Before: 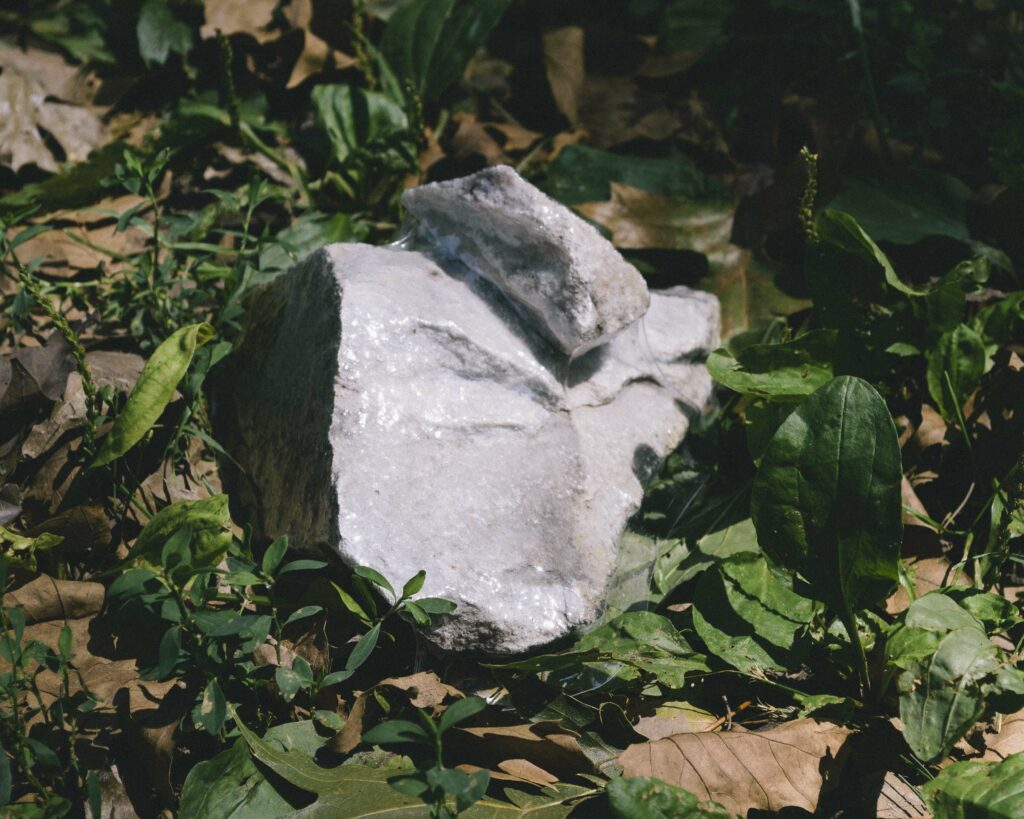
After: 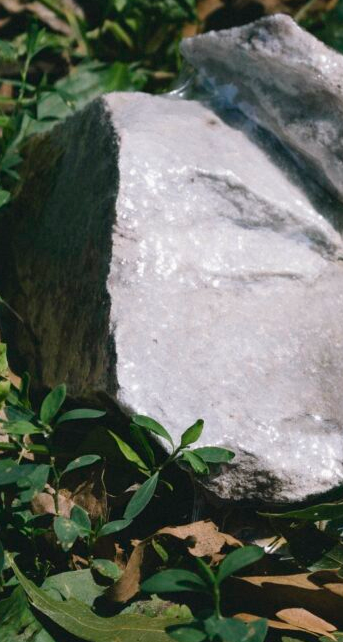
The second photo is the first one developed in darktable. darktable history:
white balance: emerald 1
crop and rotate: left 21.77%, top 18.528%, right 44.676%, bottom 2.997%
